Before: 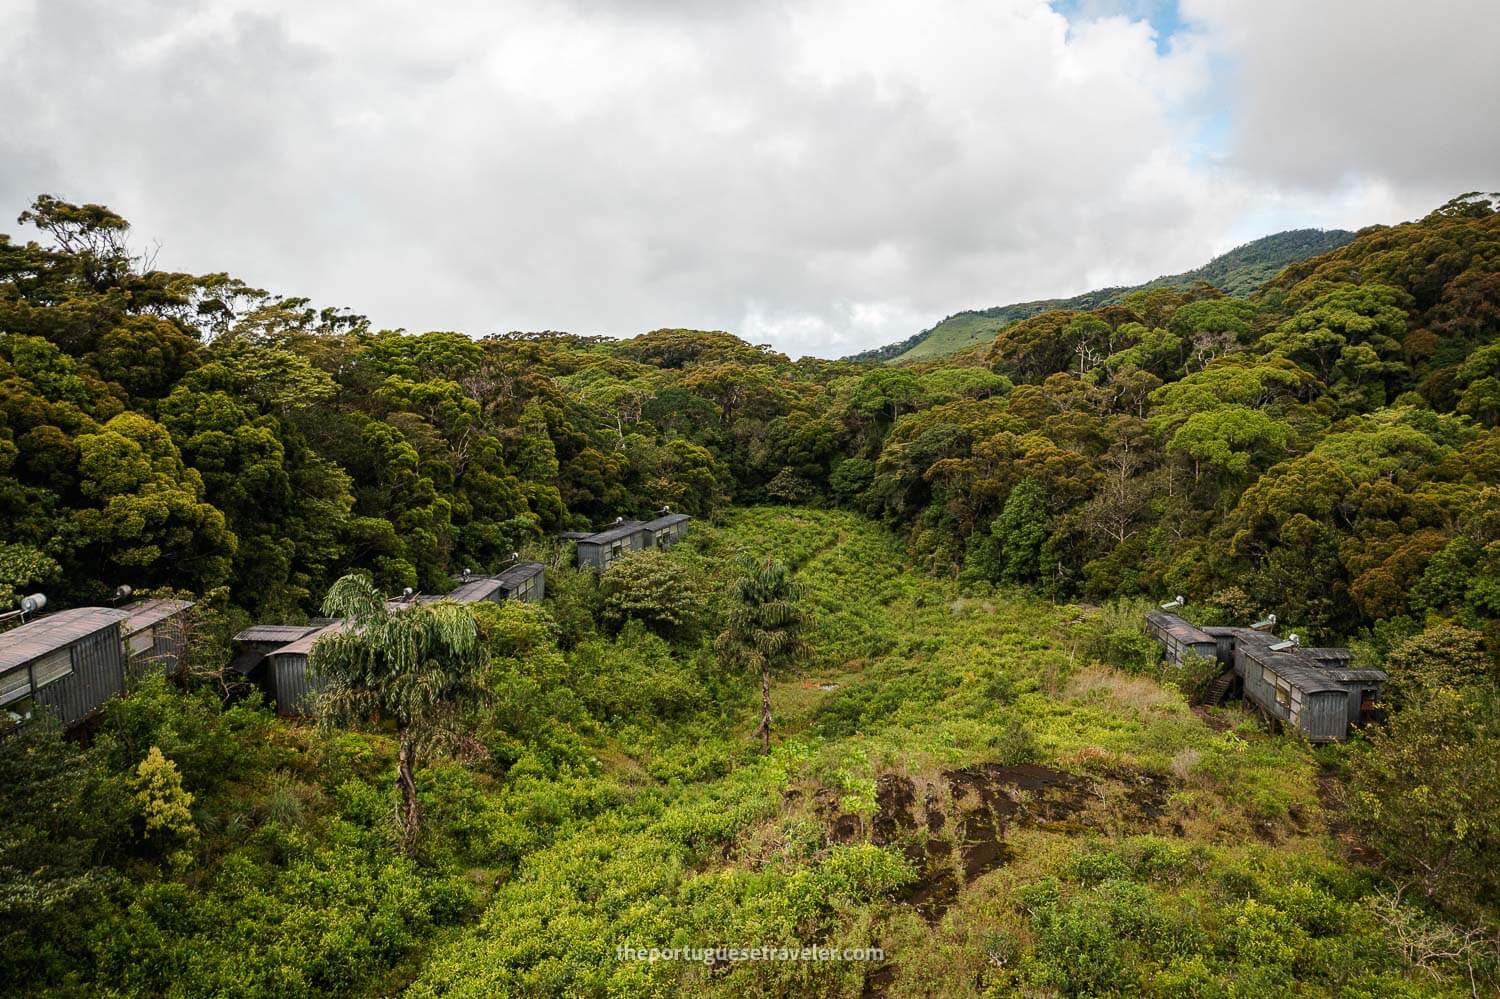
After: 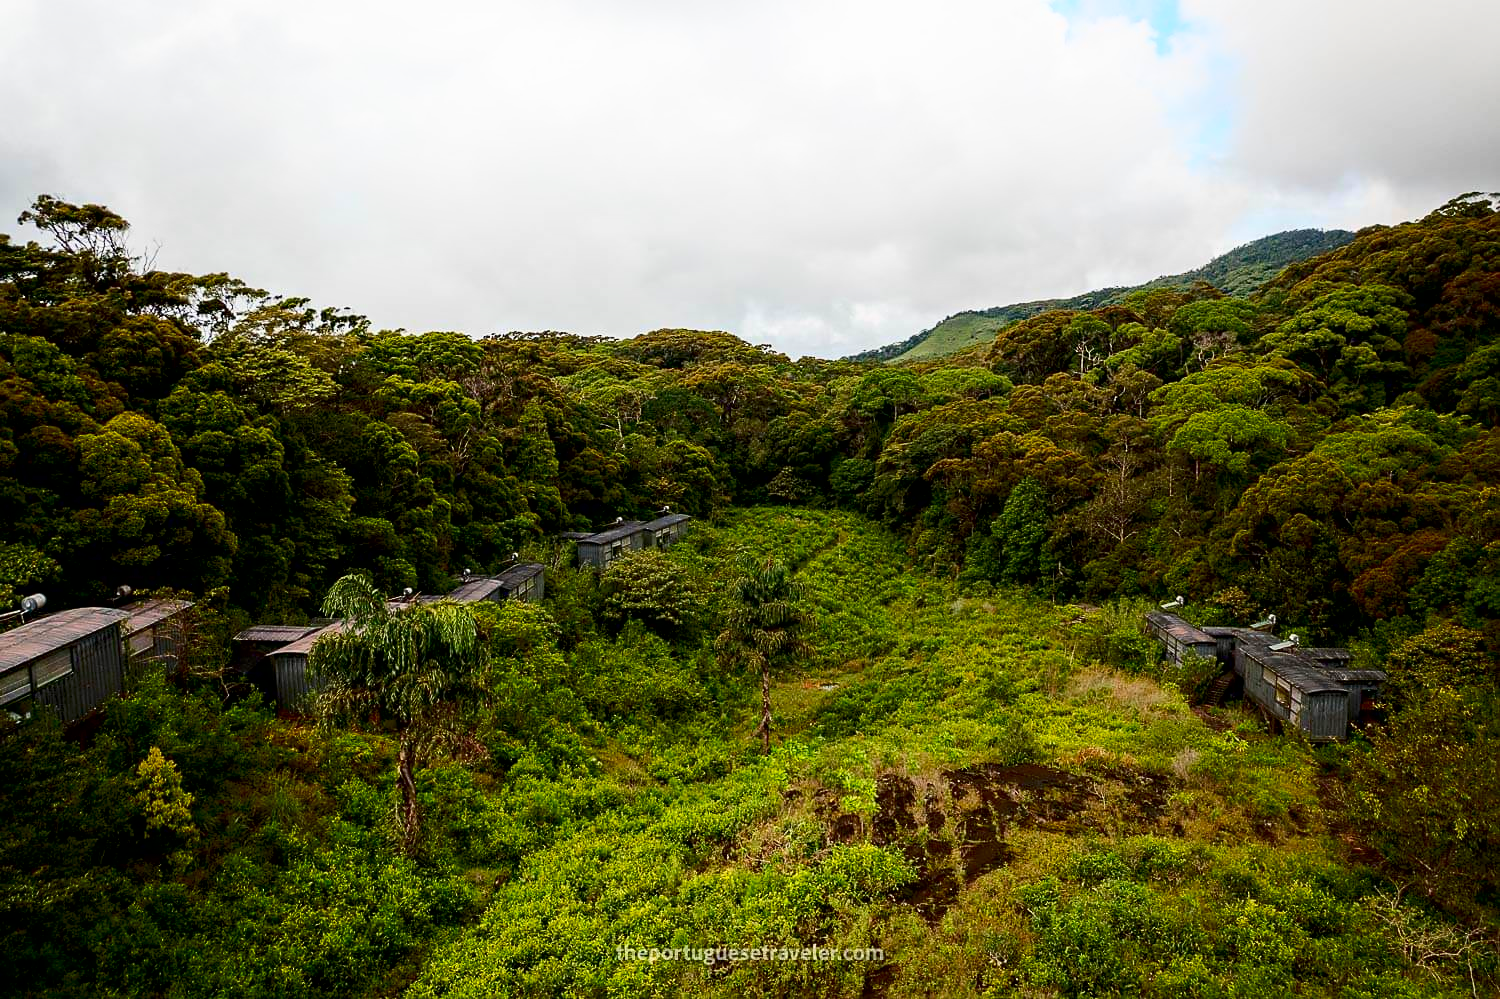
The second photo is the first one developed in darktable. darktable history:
exposure: black level correction 0.009, exposure -0.163 EV, compensate highlight preservation false
contrast brightness saturation: contrast 0.169, saturation 0.326
shadows and highlights: shadows -41.85, highlights 62.55, soften with gaussian
sharpen: radius 1.539, amount 0.359, threshold 1.264
